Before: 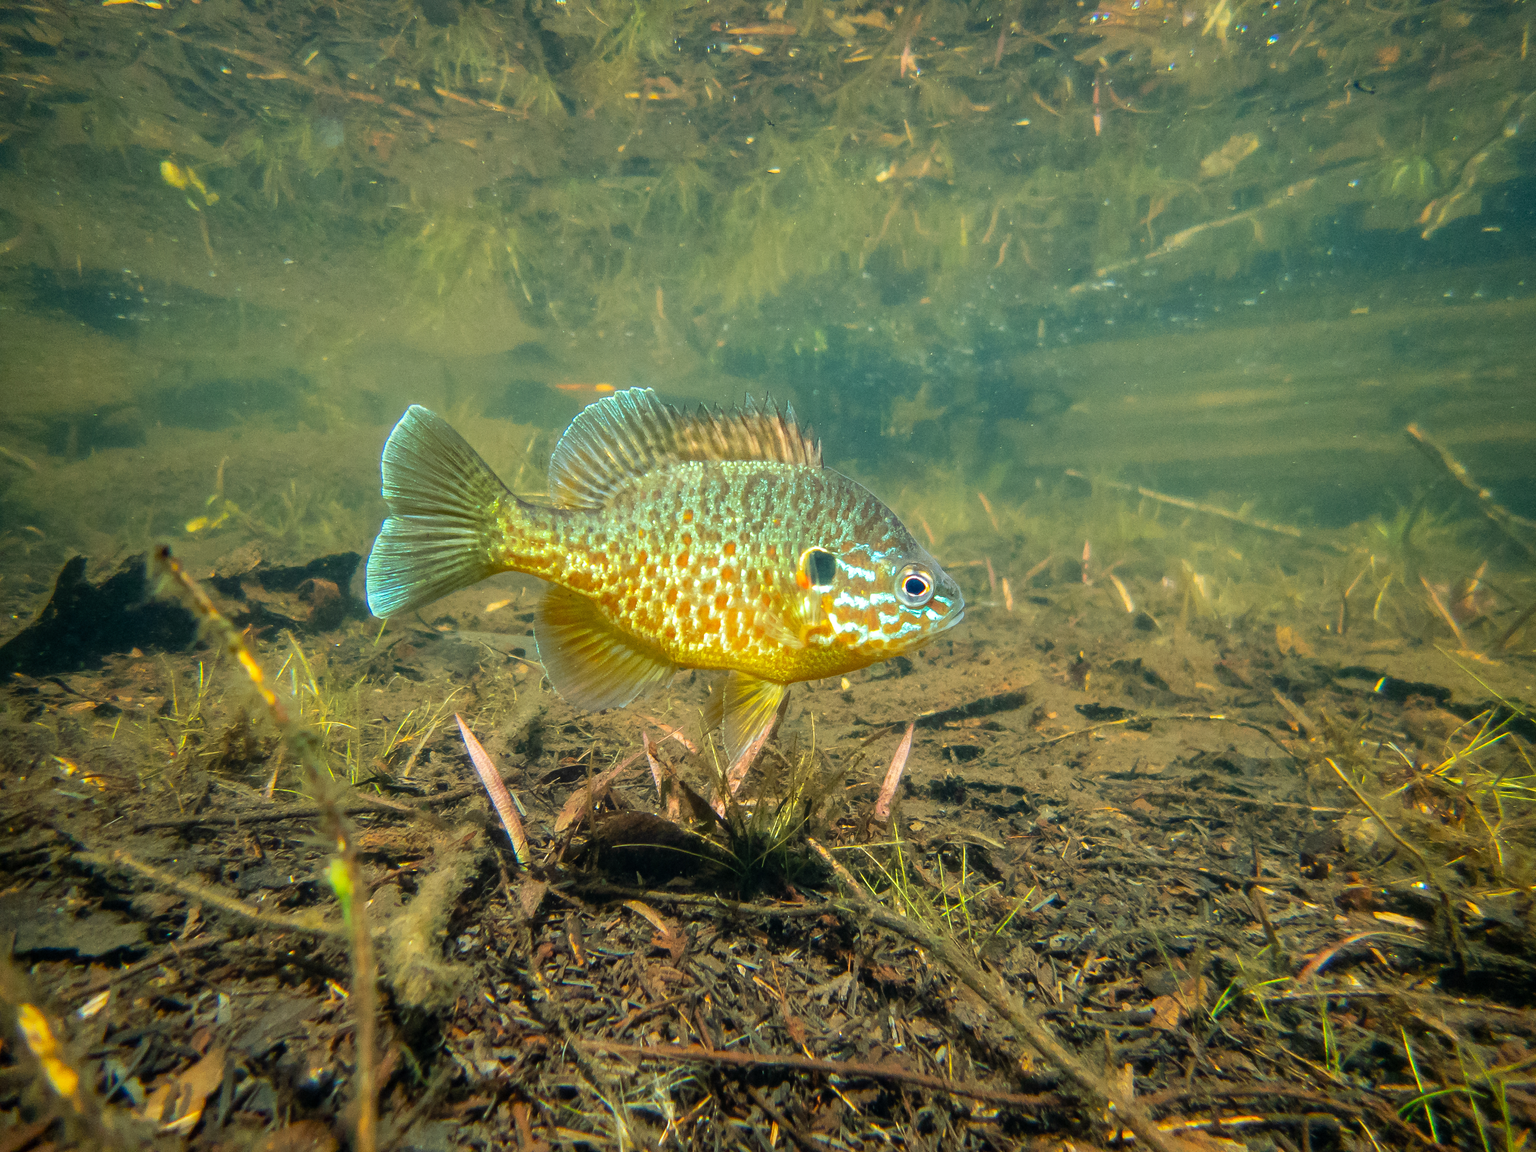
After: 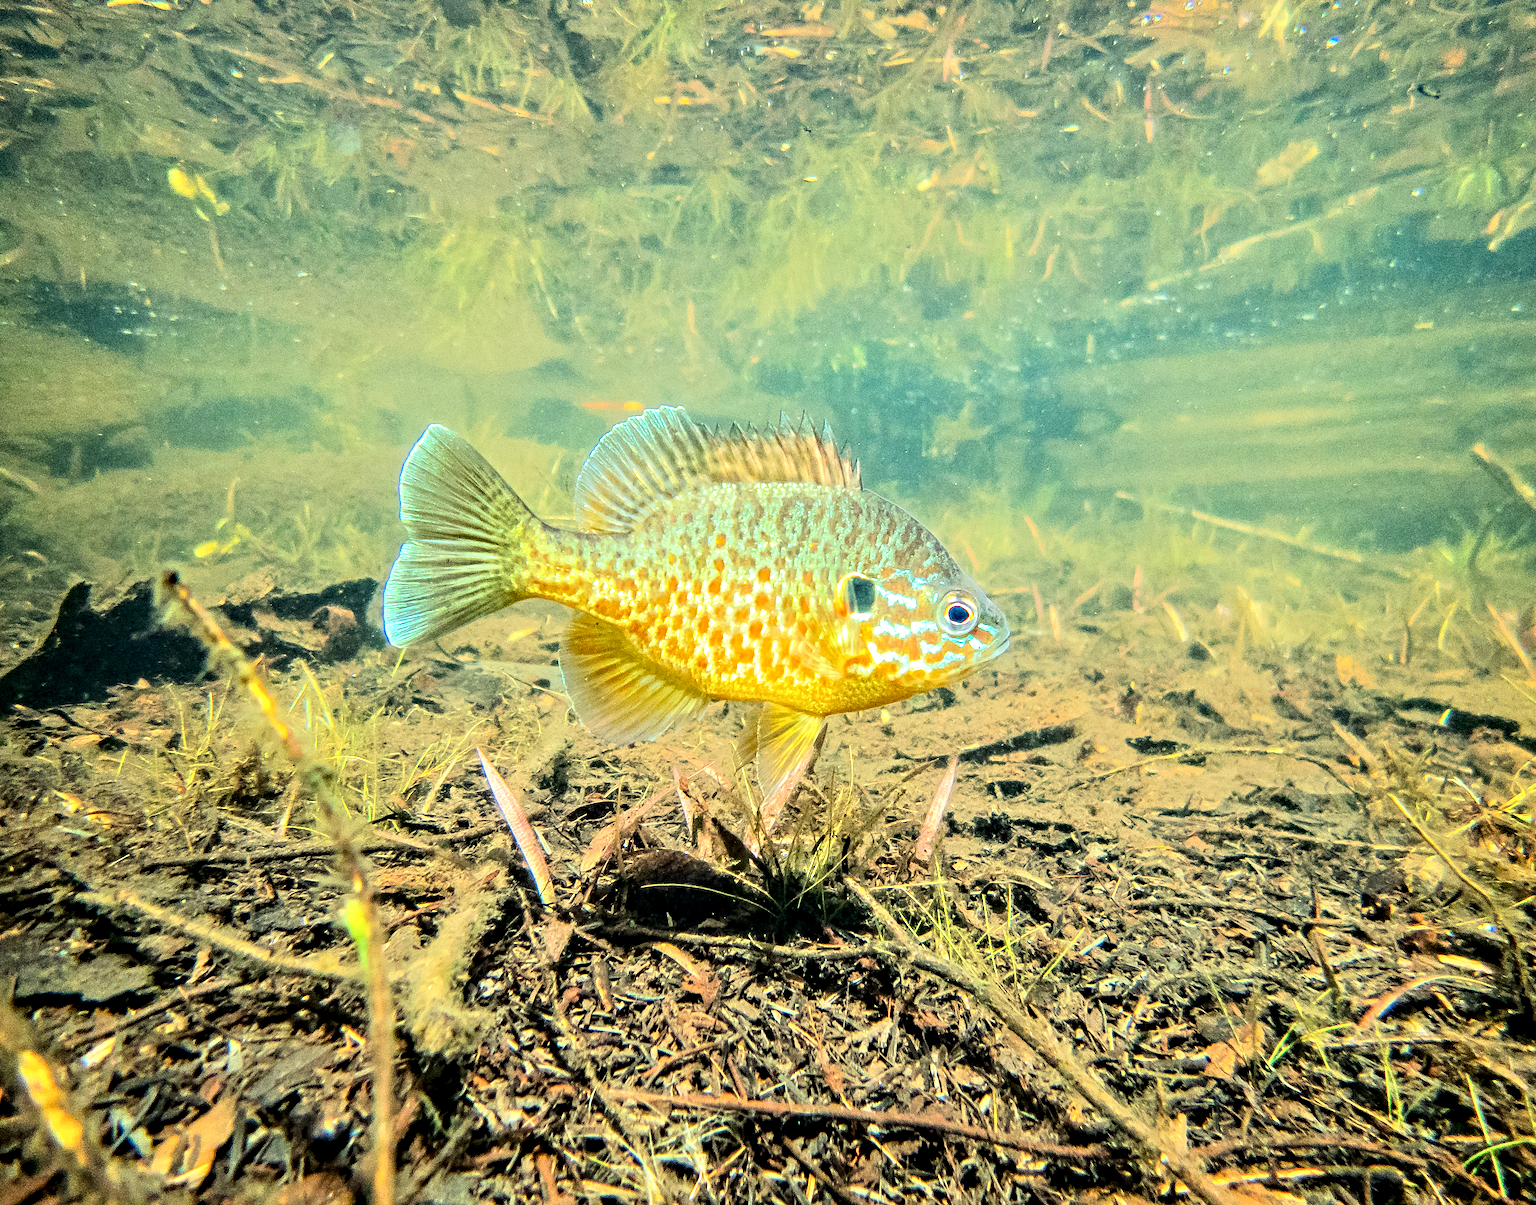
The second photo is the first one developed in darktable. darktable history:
crop: right 4.47%, bottom 0.021%
contrast equalizer: y [[0.5, 0.542, 0.583, 0.625, 0.667, 0.708], [0.5 ×6], [0.5 ×6], [0 ×6], [0 ×6]]
color zones: curves: ch0 [(0.068, 0.464) (0.25, 0.5) (0.48, 0.508) (0.75, 0.536) (0.886, 0.476) (0.967, 0.456)]; ch1 [(0.066, 0.456) (0.25, 0.5) (0.616, 0.508) (0.746, 0.56) (0.934, 0.444)]
tone equalizer: -7 EV 0.16 EV, -6 EV 0.612 EV, -5 EV 1.11 EV, -4 EV 1.36 EV, -3 EV 1.16 EV, -2 EV 0.6 EV, -1 EV 0.152 EV, edges refinement/feathering 500, mask exposure compensation -1.57 EV, preserve details no
